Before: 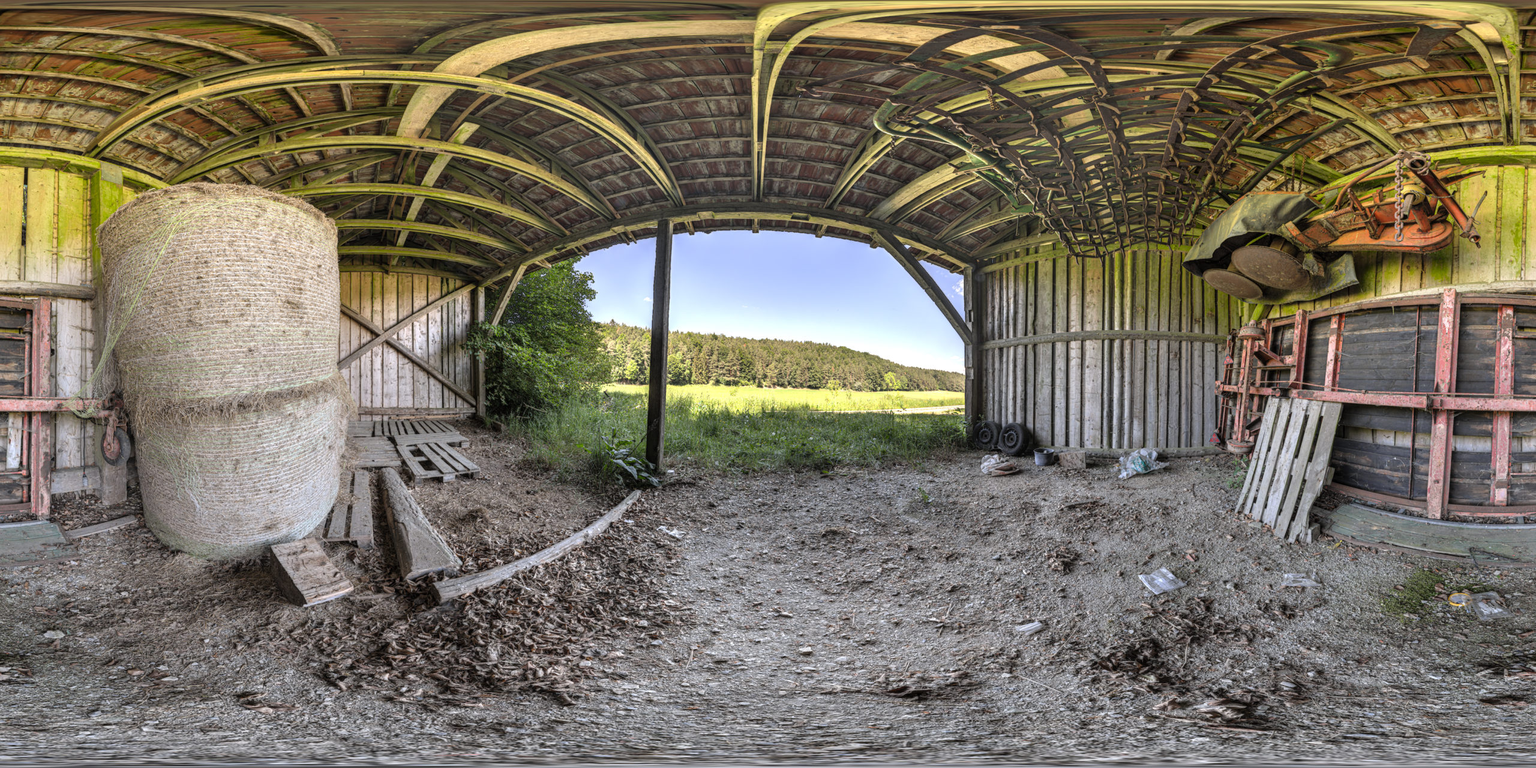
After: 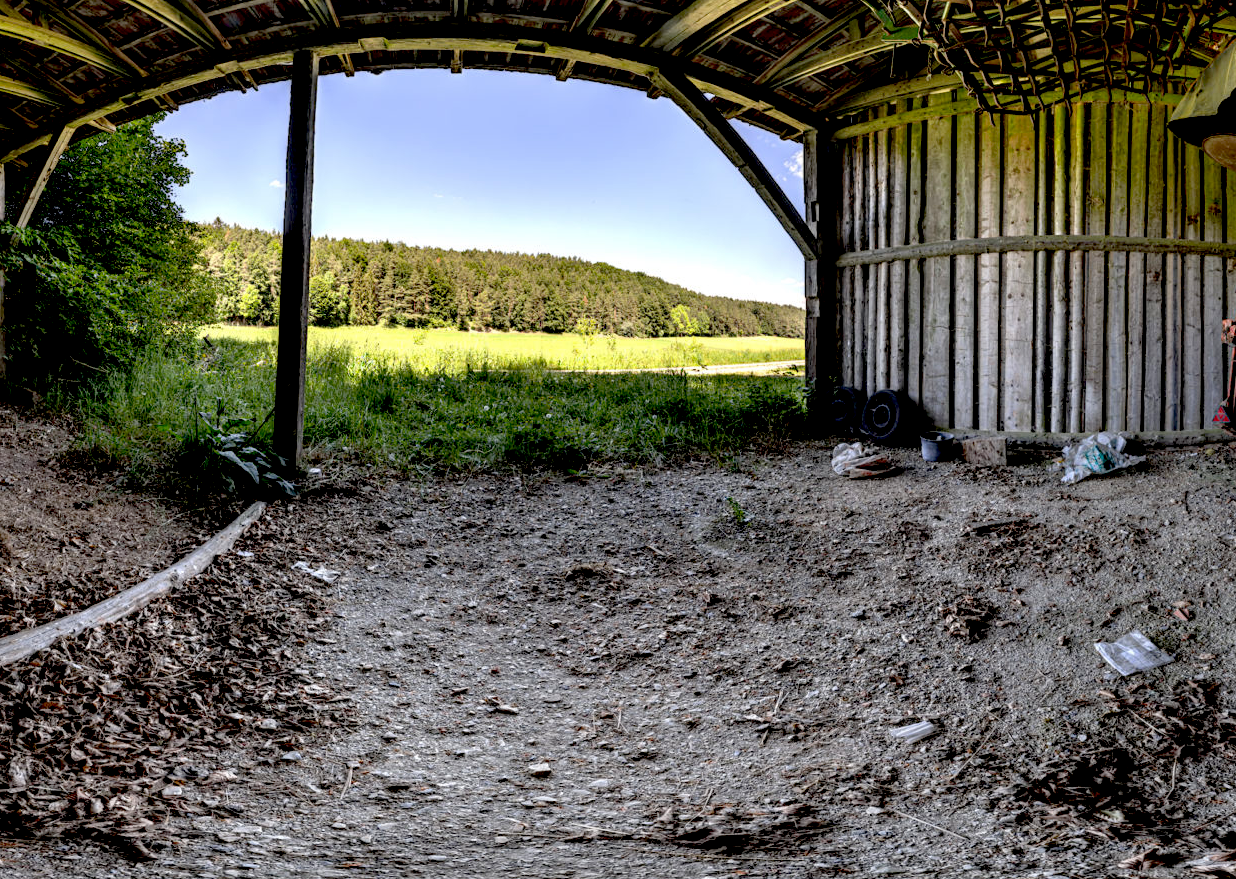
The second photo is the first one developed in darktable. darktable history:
crop: left 31.379%, top 24.658%, right 20.326%, bottom 6.628%
exposure: black level correction 0.056, compensate highlight preservation false
